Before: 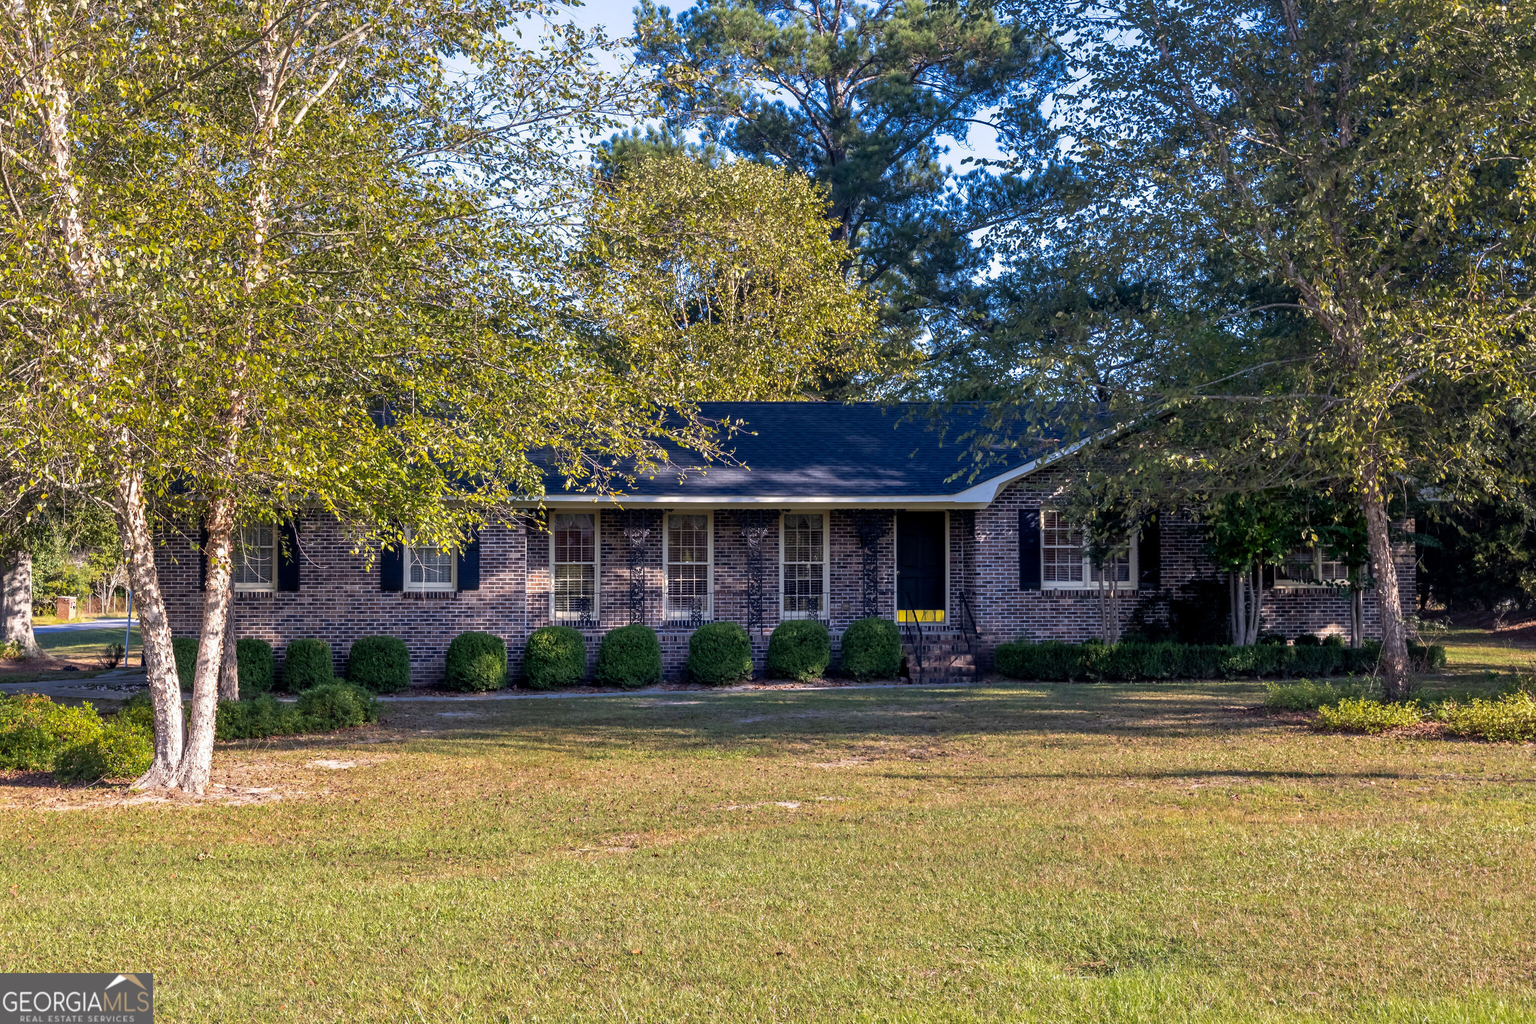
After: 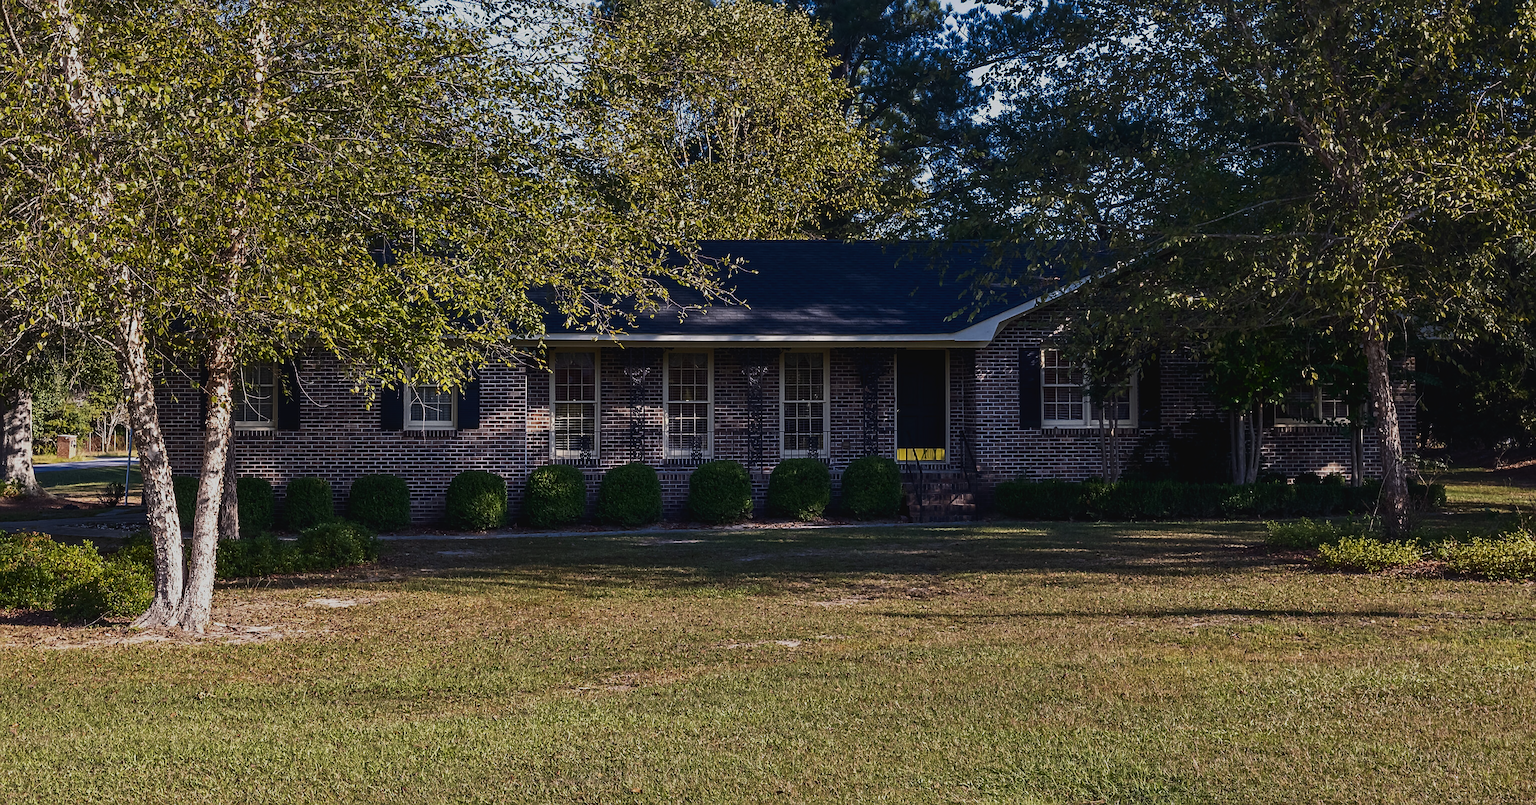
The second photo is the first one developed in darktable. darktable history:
contrast brightness saturation: contrast 0.285
exposure: black level correction -0.016, exposure -1.092 EV, compensate highlight preservation false
sharpen: on, module defaults
crop and rotate: top 15.833%, bottom 5.516%
